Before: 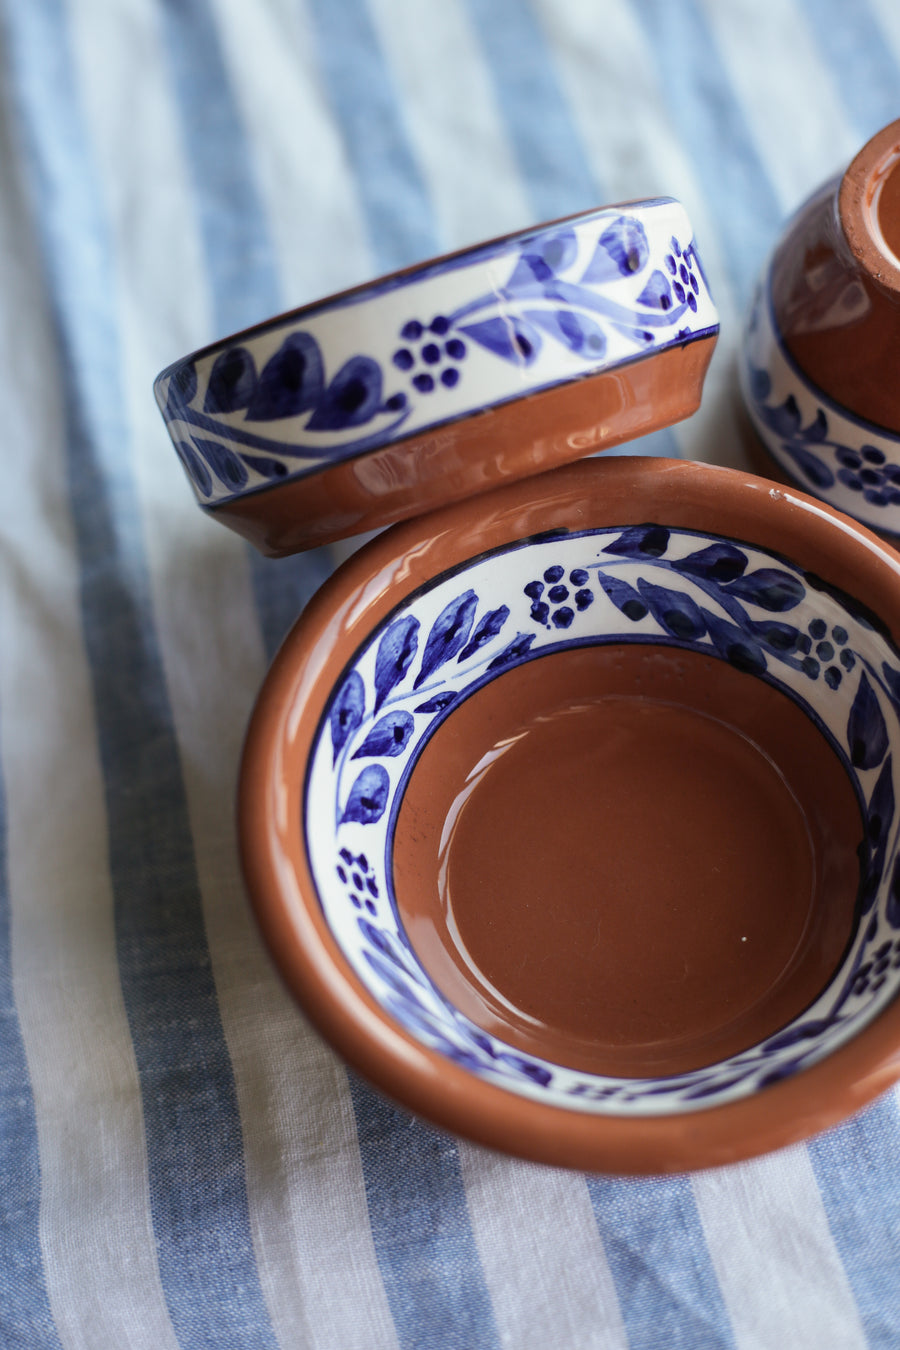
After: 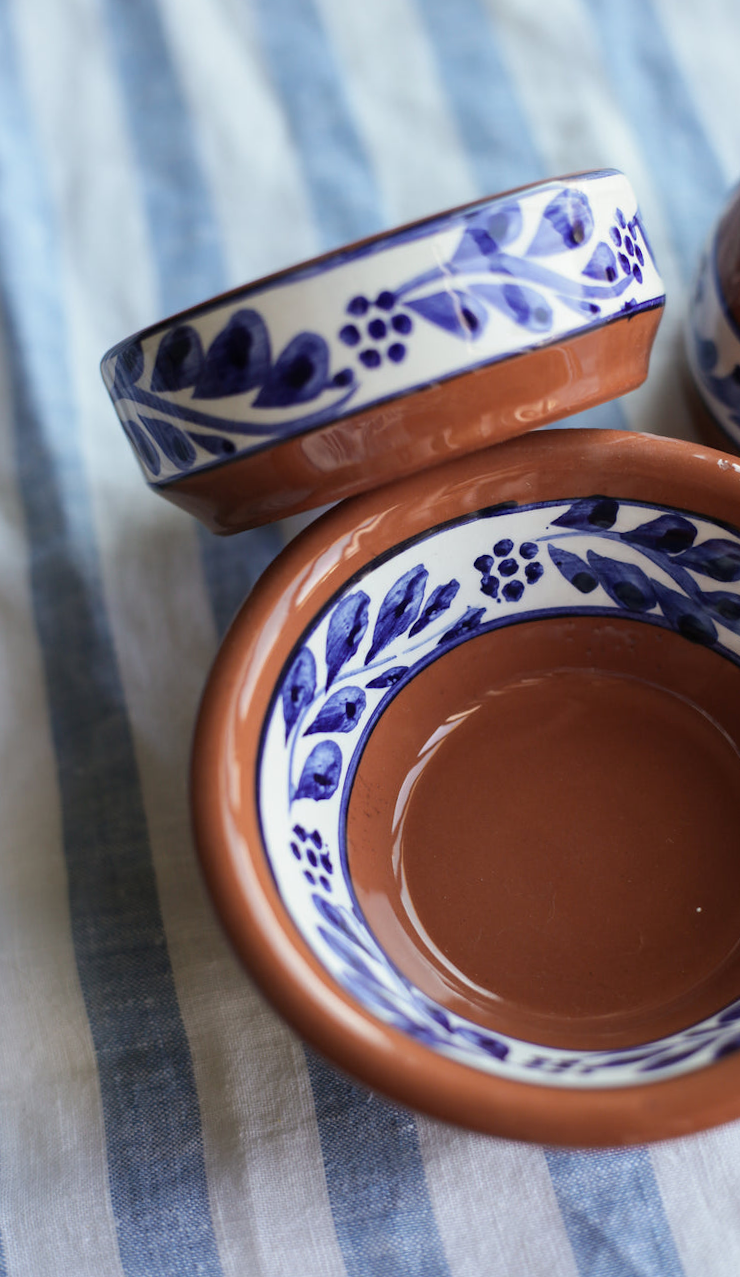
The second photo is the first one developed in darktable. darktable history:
crop and rotate: angle 0.844°, left 4.471%, top 0.815%, right 11.483%, bottom 2.463%
